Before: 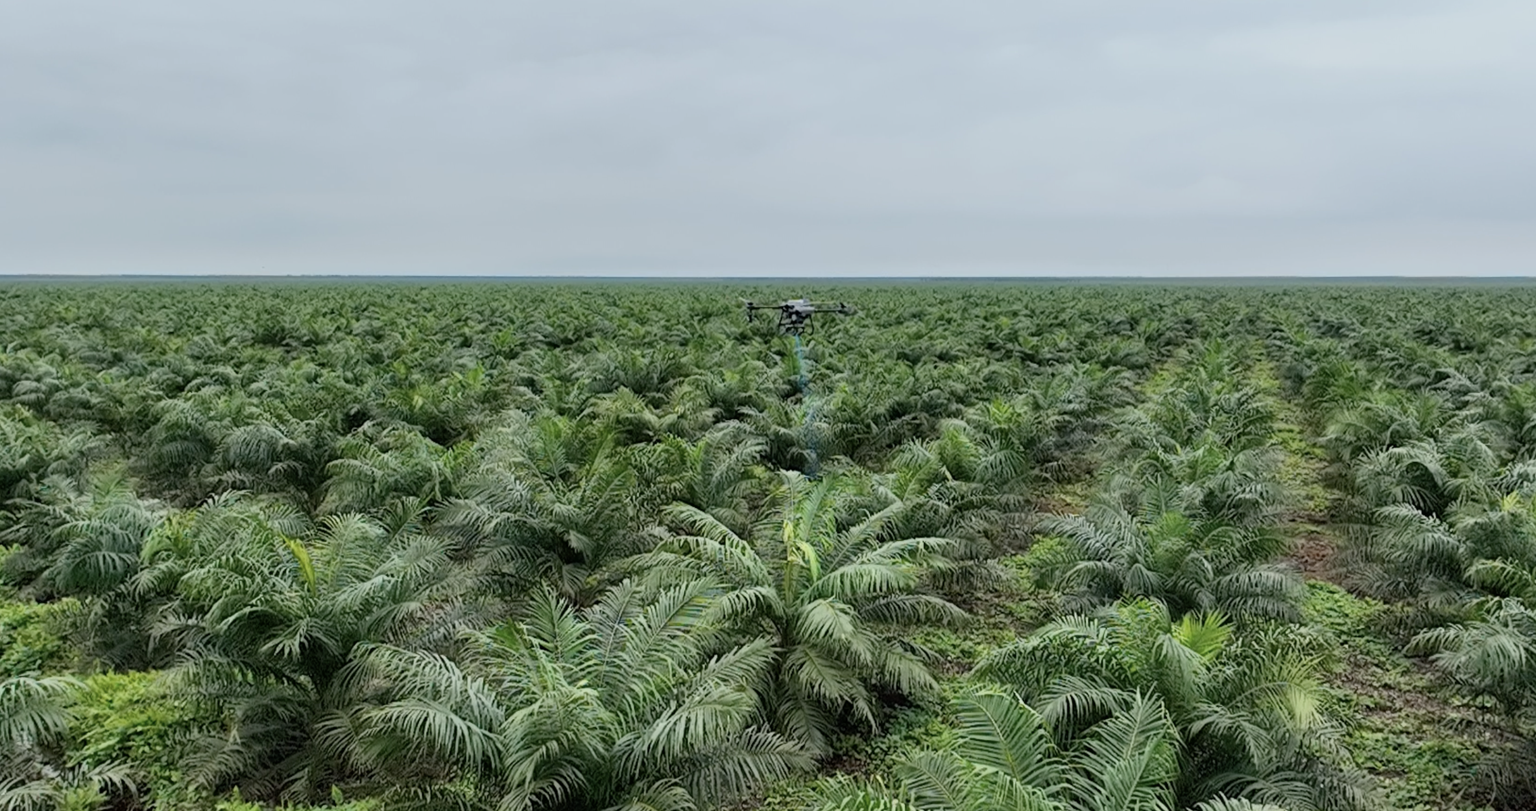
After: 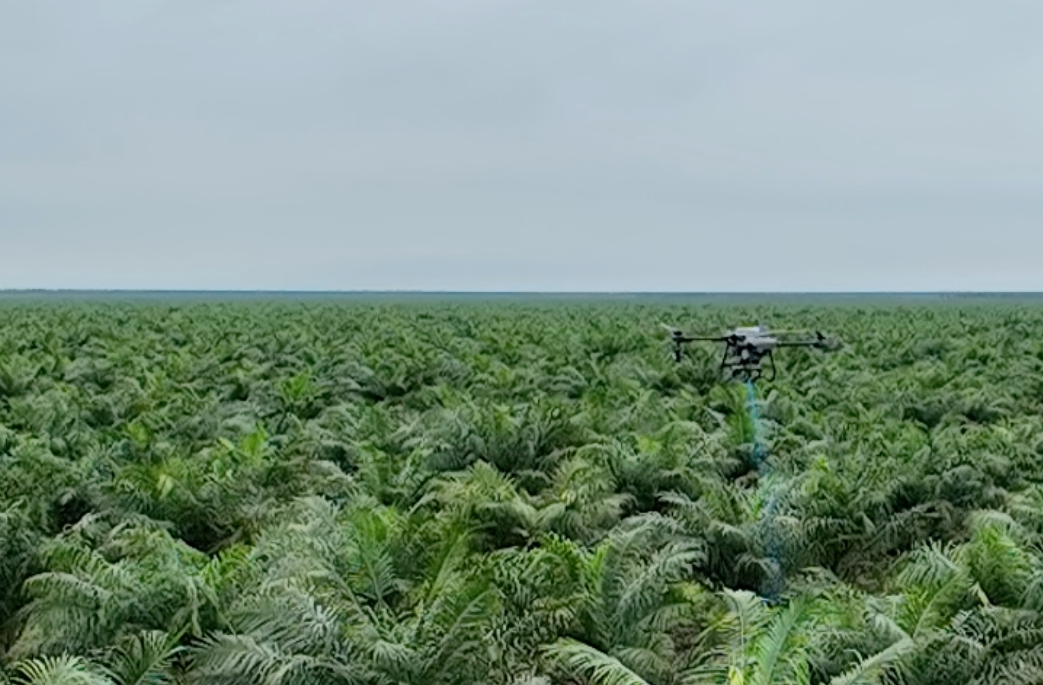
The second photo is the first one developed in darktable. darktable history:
crop: left 20.248%, top 10.86%, right 35.675%, bottom 34.321%
tone equalizer: on, module defaults
